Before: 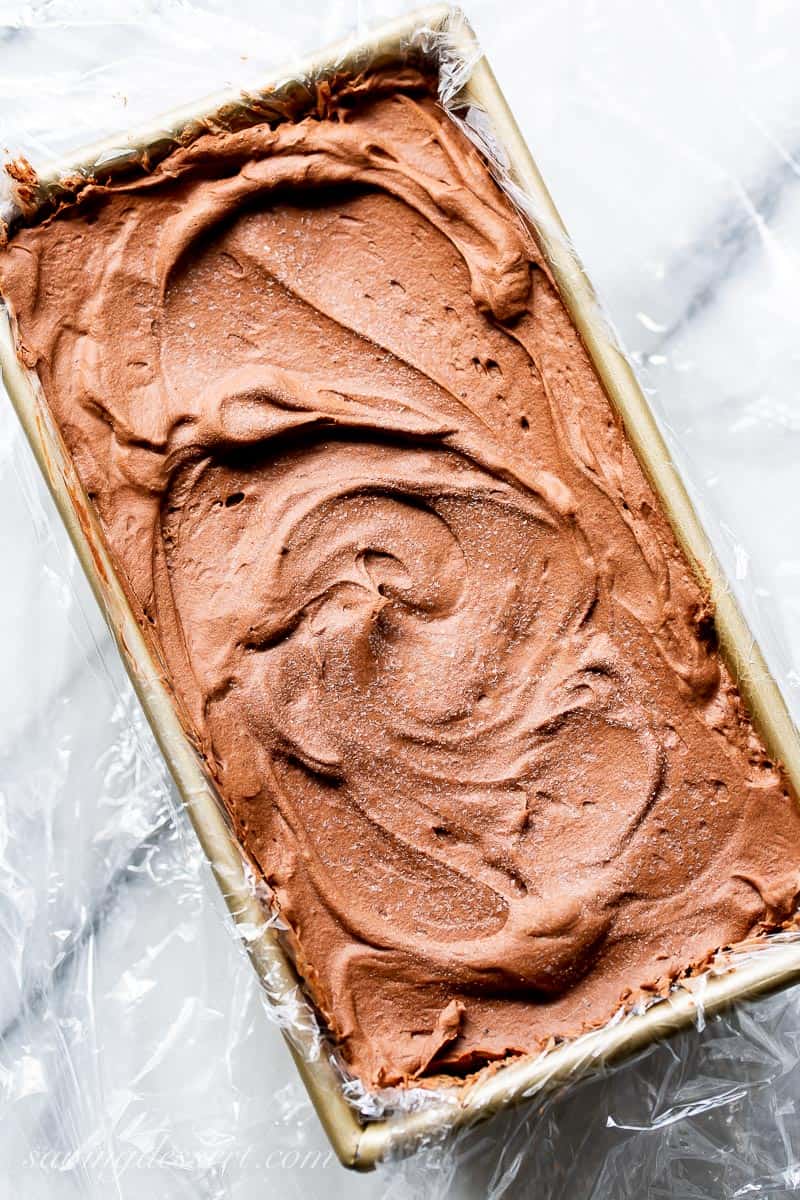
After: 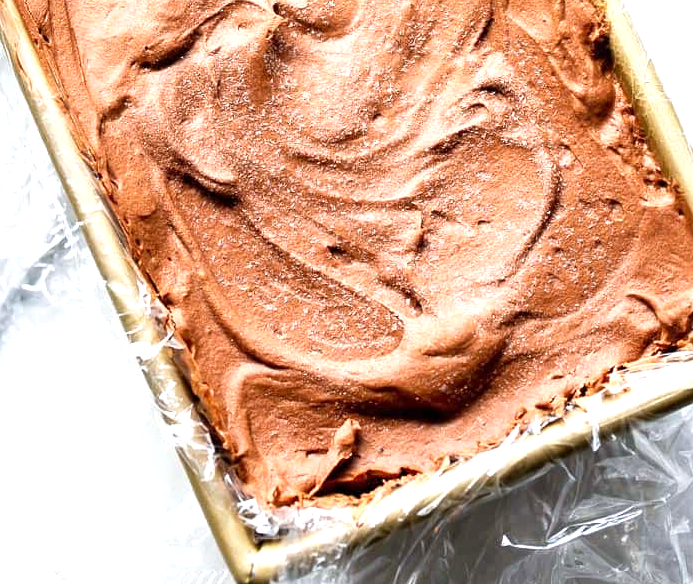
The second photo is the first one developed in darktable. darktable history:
crop and rotate: left 13.32%, top 48.426%, bottom 2.884%
exposure: exposure 0.647 EV, compensate highlight preservation false
